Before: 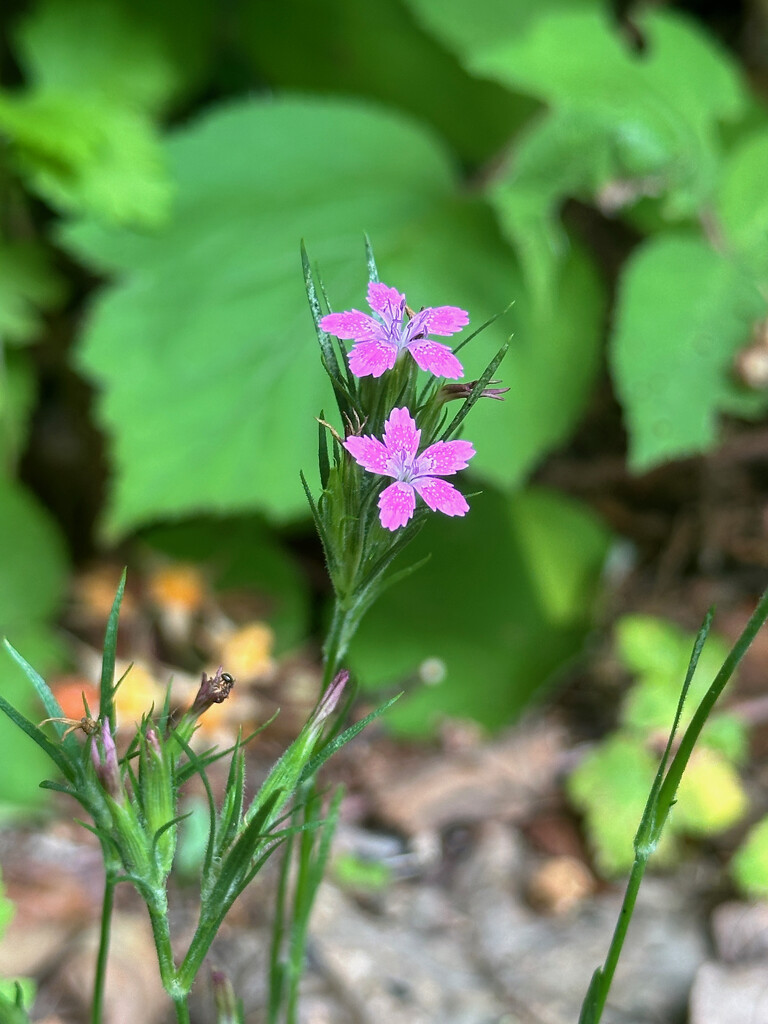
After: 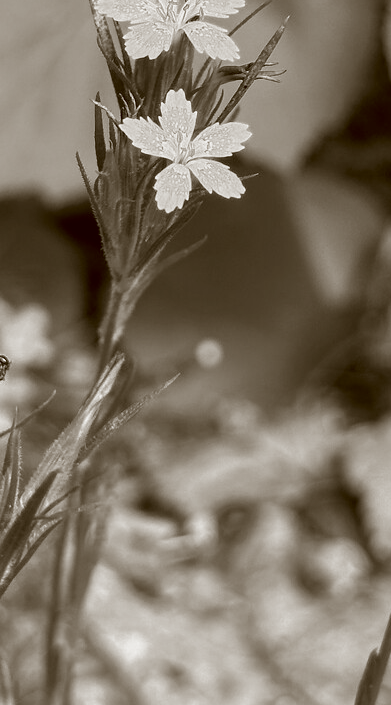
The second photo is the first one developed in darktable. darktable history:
color correction: highlights a* -0.393, highlights b* 0.181, shadows a* 5.2, shadows b* 20.48
crop and rotate: left 29.273%, top 31.059%, right 19.812%
color calibration: output gray [0.21, 0.42, 0.37, 0], illuminant same as pipeline (D50), adaptation none (bypass), x 0.333, y 0.334, temperature 5006.55 K
